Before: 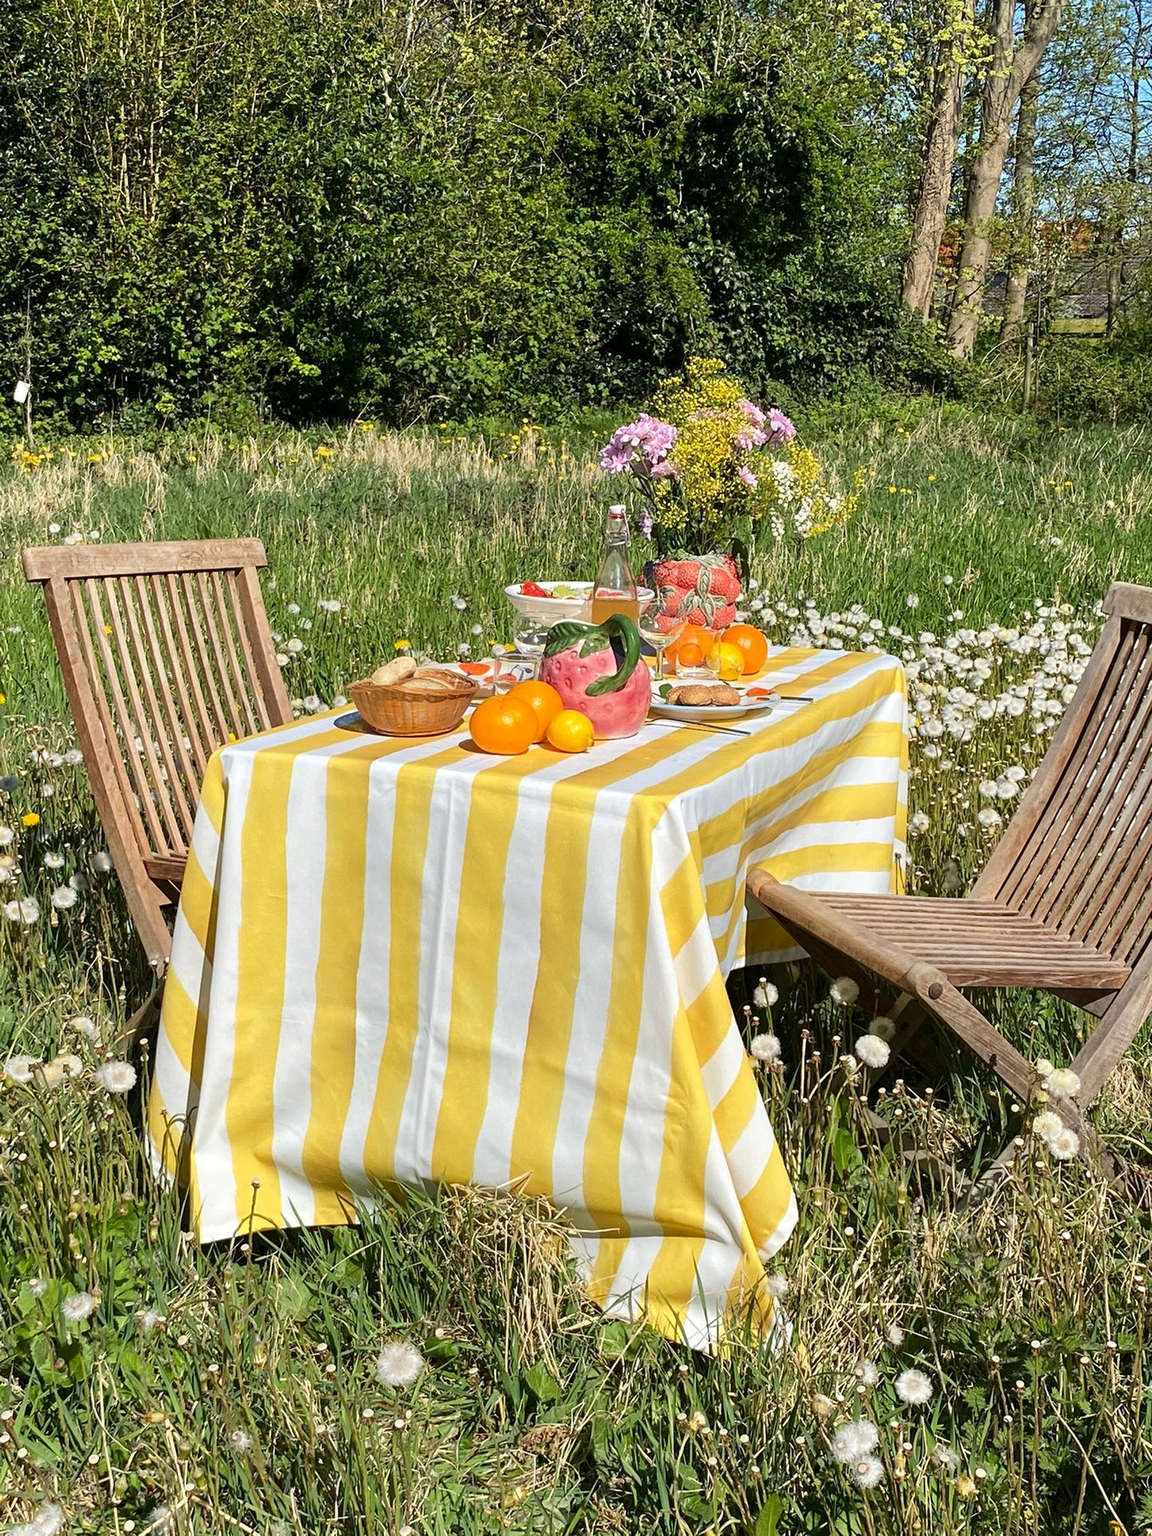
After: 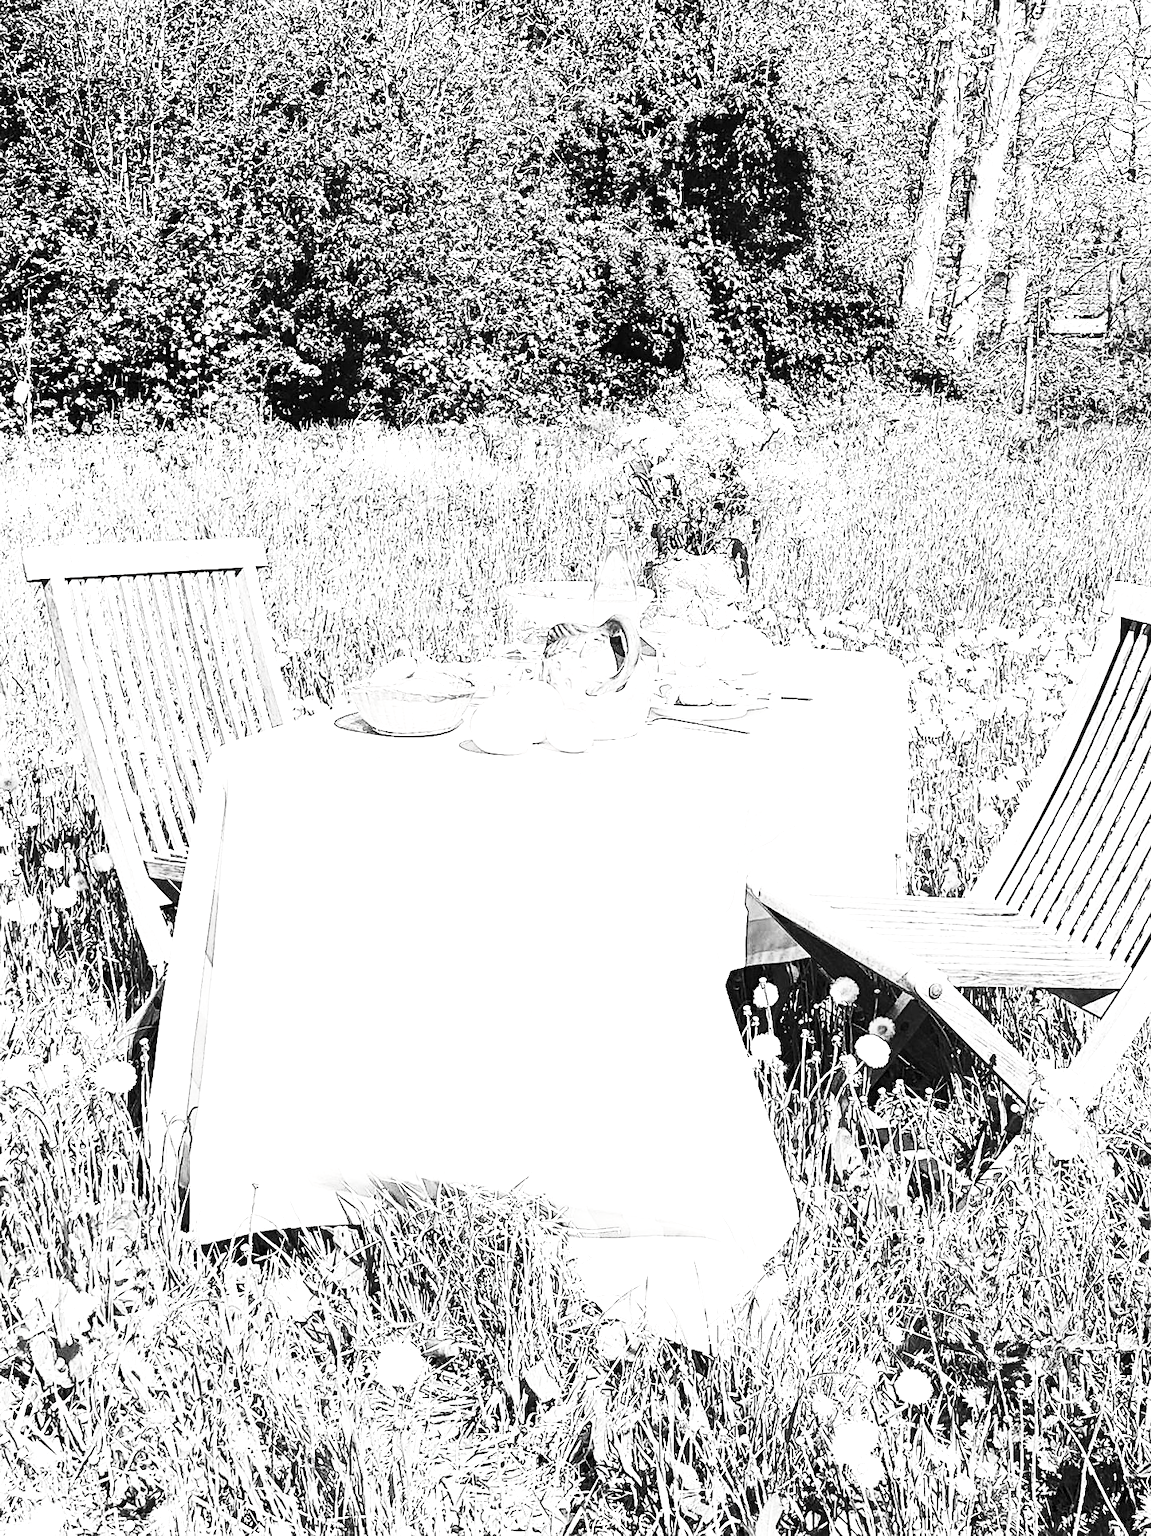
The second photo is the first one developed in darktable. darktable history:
base curve: preserve colors none
sharpen: on, module defaults
tone equalizer: -8 EV -1.05 EV, -7 EV -1 EV, -6 EV -0.842 EV, -5 EV -0.567 EV, -3 EV 0.581 EV, -2 EV 0.882 EV, -1 EV 0.99 EV, +0 EV 1.08 EV, mask exposure compensation -0.492 EV
contrast brightness saturation: contrast 0.524, brightness 0.469, saturation -0.995
exposure: exposure 1.093 EV, compensate highlight preservation false
